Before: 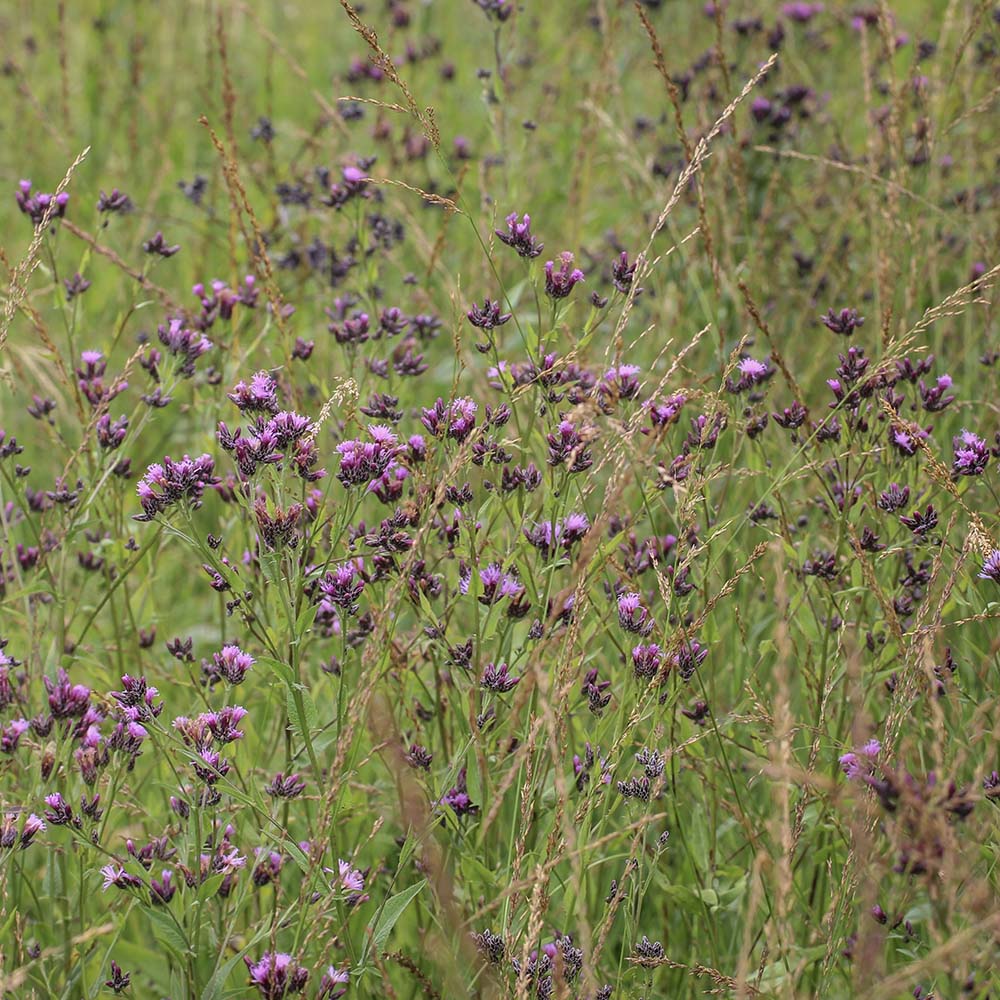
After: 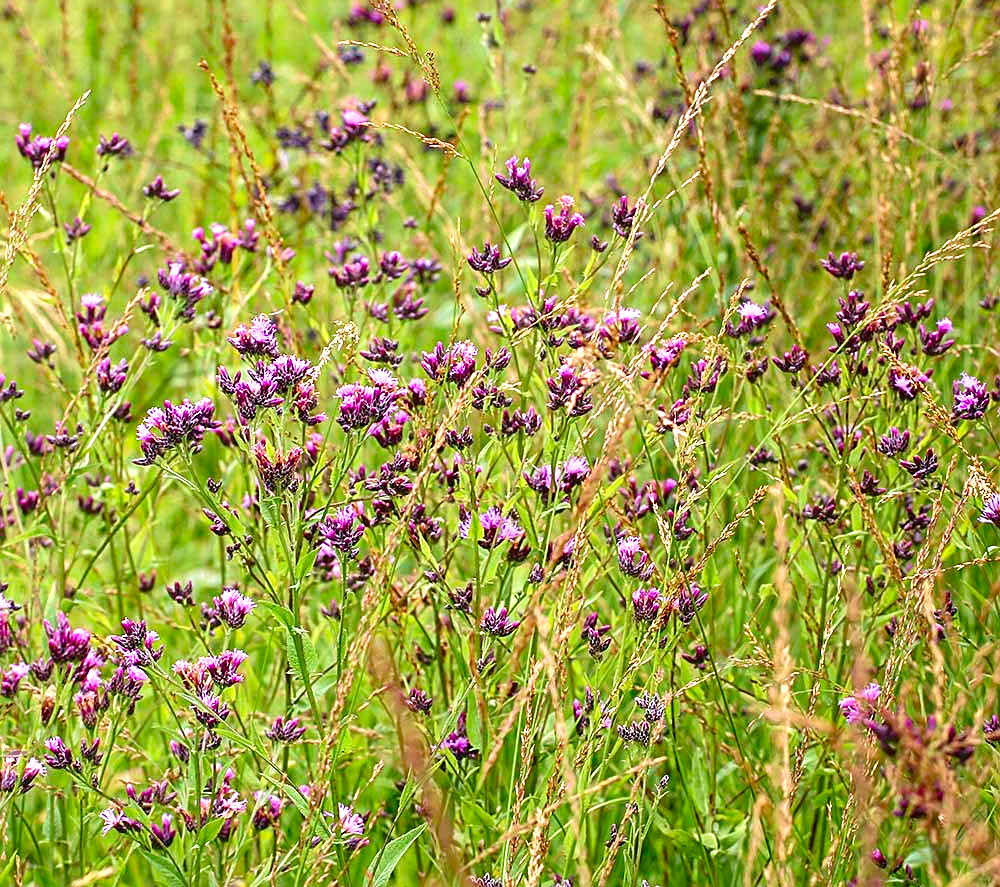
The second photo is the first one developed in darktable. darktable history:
contrast brightness saturation: contrast 0.12, brightness -0.12, saturation 0.2
exposure: black level correction 0, exposure 1 EV, compensate exposure bias true, compensate highlight preservation false
crop and rotate: top 5.609%, bottom 5.609%
color balance rgb: perceptual saturation grading › global saturation 20%, perceptual saturation grading › highlights -25%, perceptual saturation grading › shadows 50%
velvia: on, module defaults
sharpen: on, module defaults
